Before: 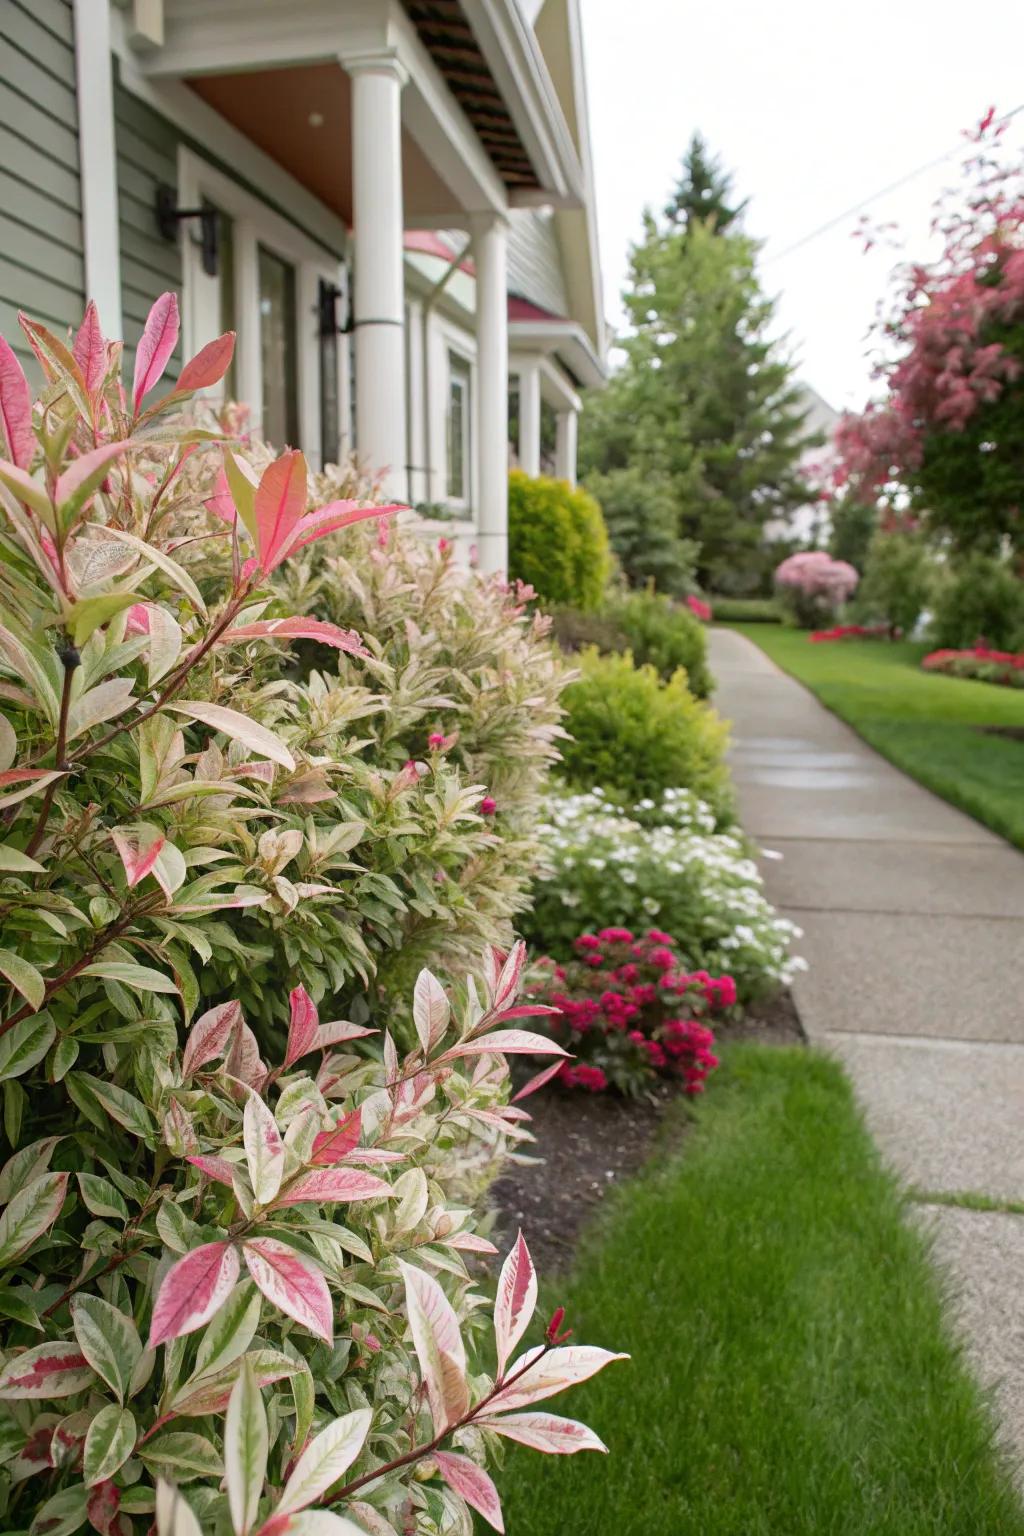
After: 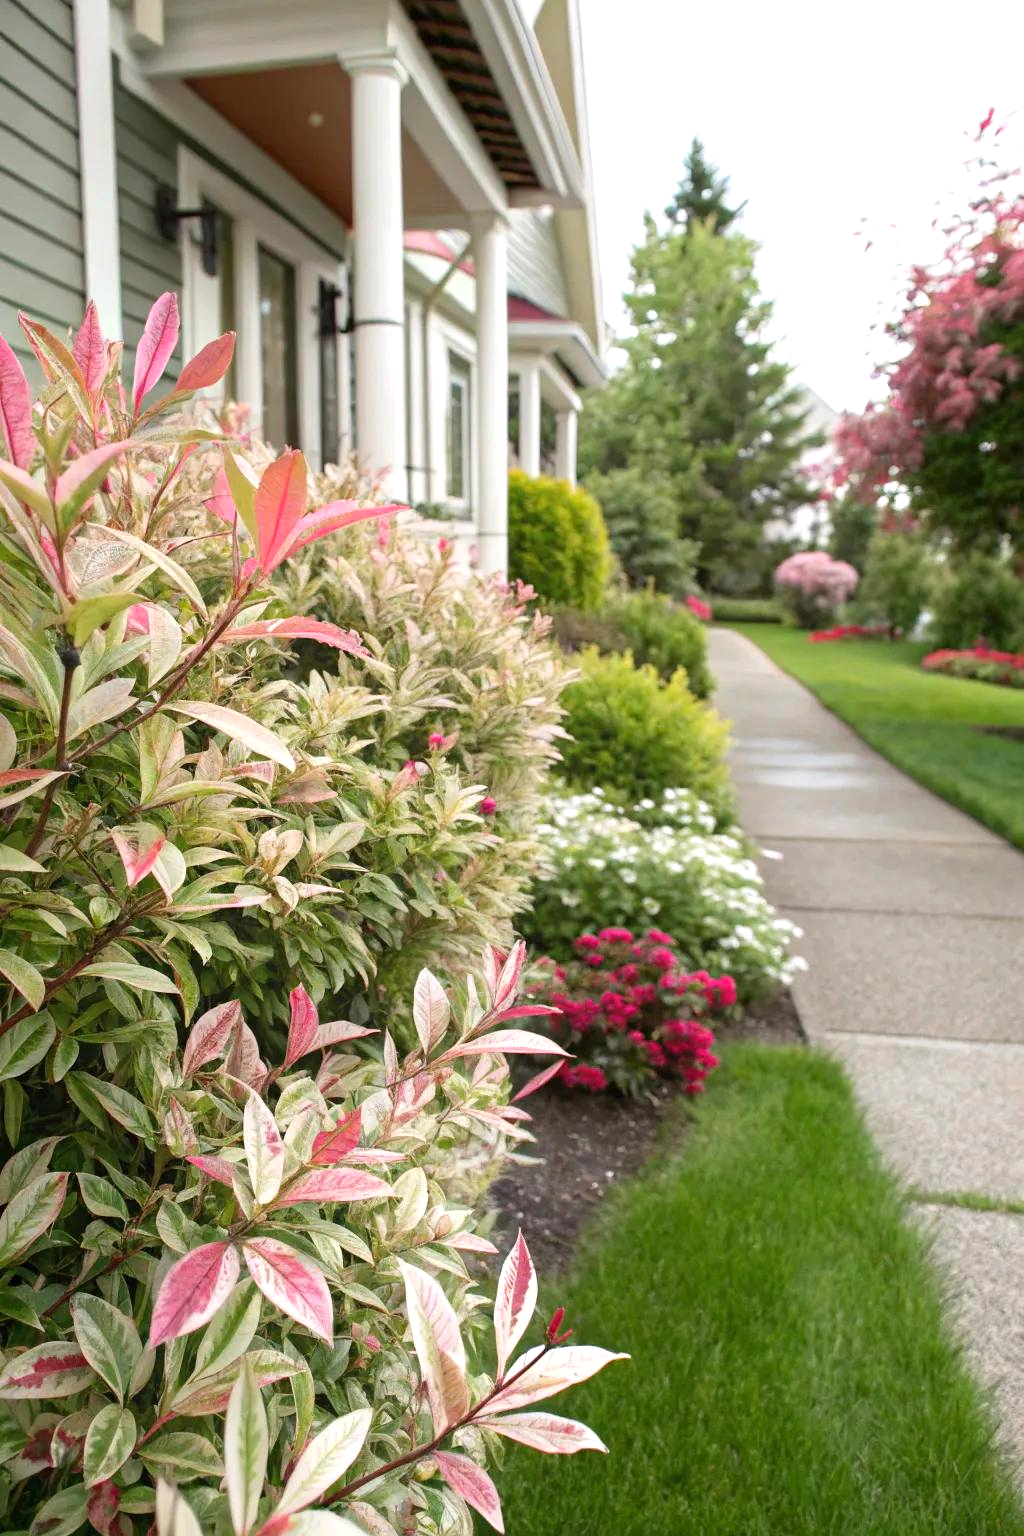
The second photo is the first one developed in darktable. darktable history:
exposure: exposure 0.454 EV, compensate highlight preservation false
